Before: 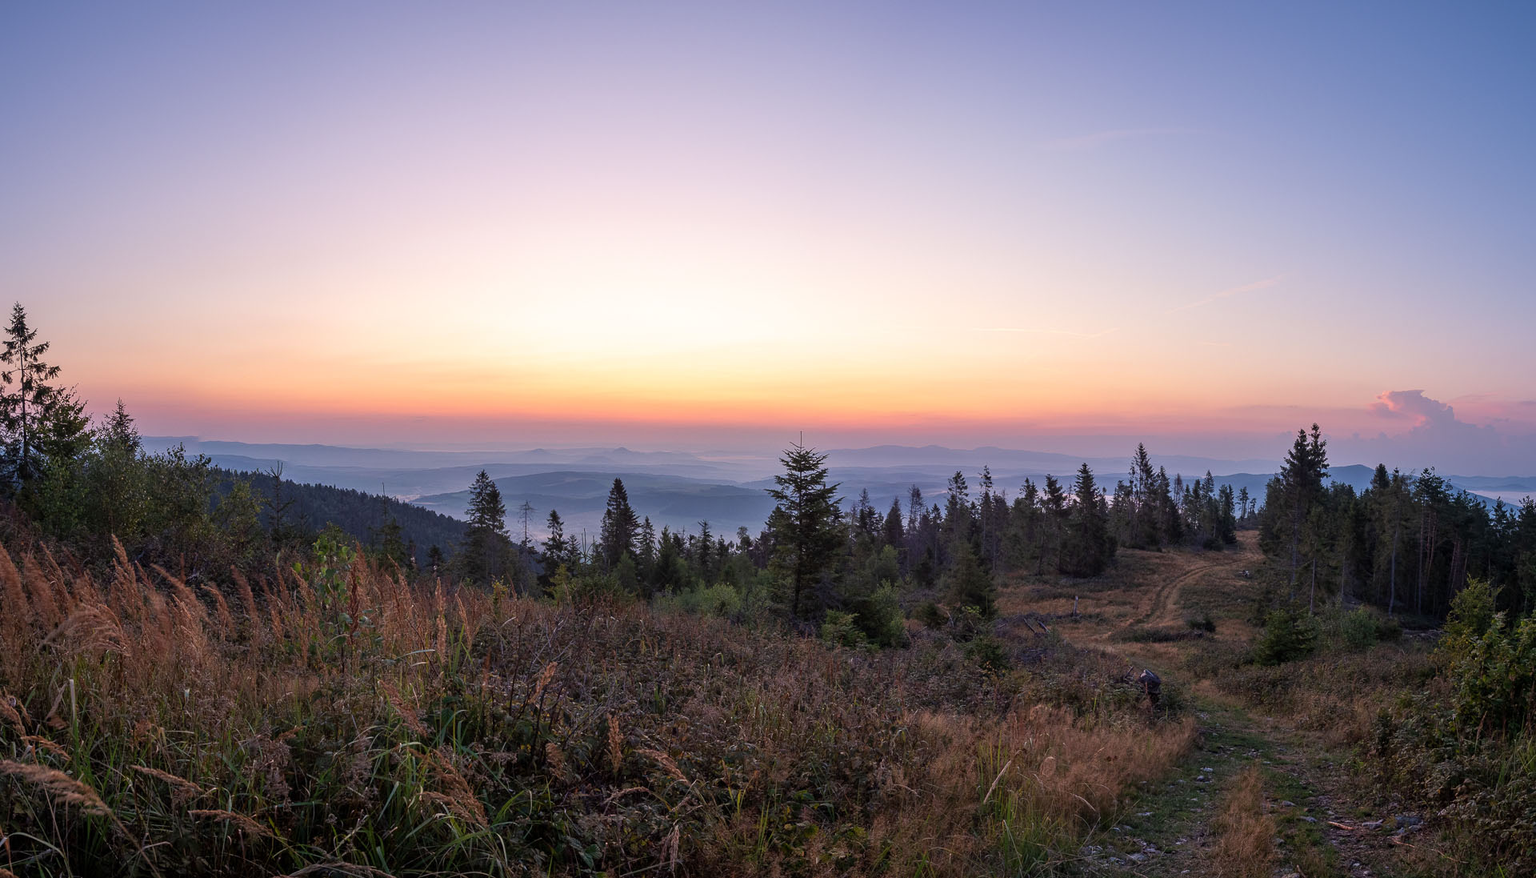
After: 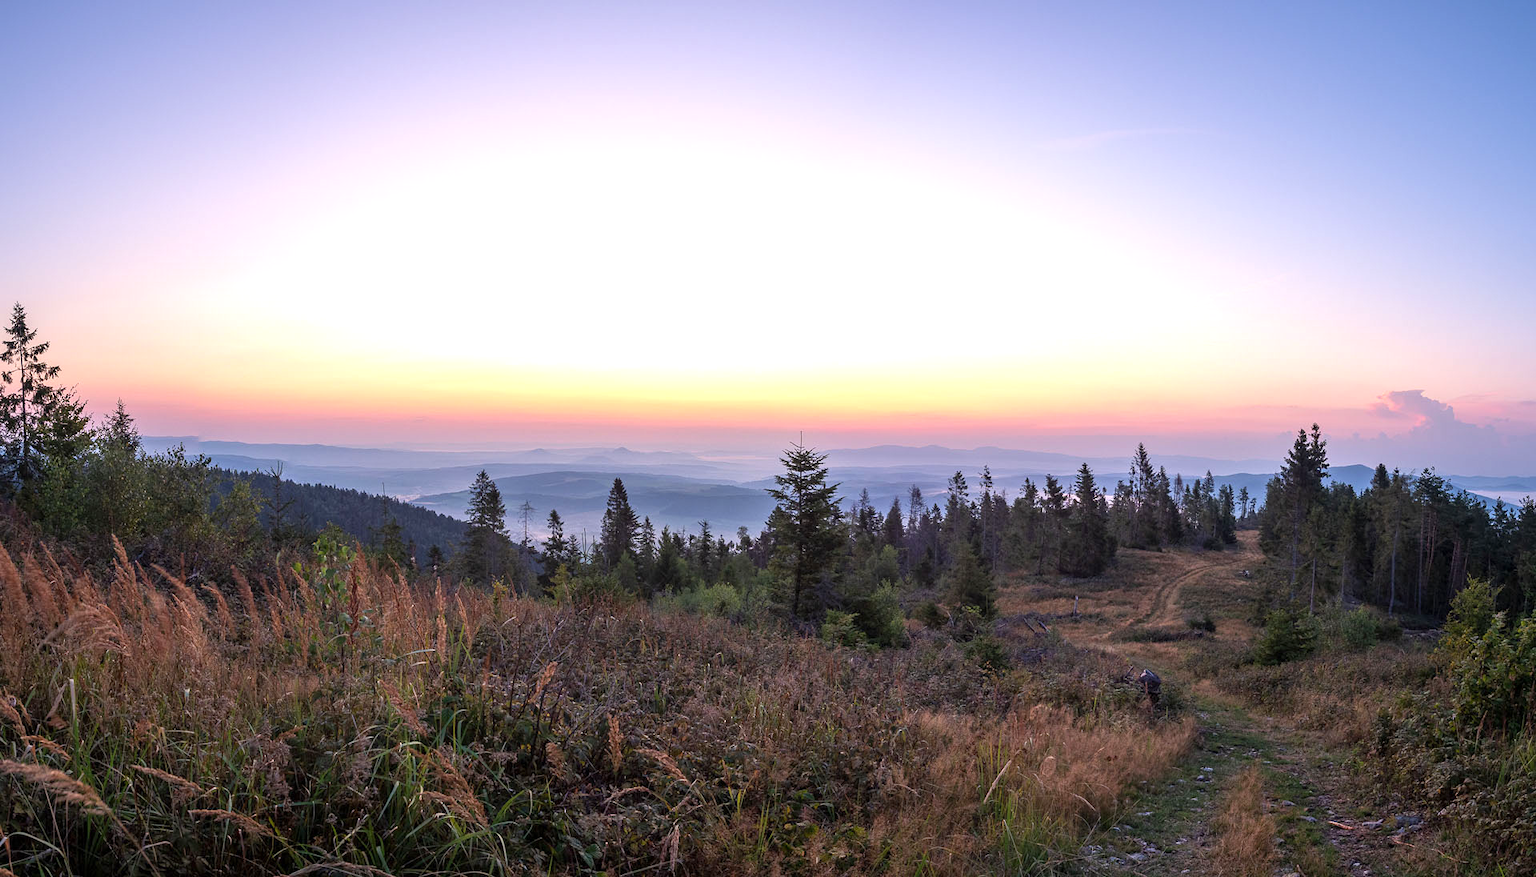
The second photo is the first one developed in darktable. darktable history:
exposure: exposure 0.657 EV, compensate highlight preservation false
